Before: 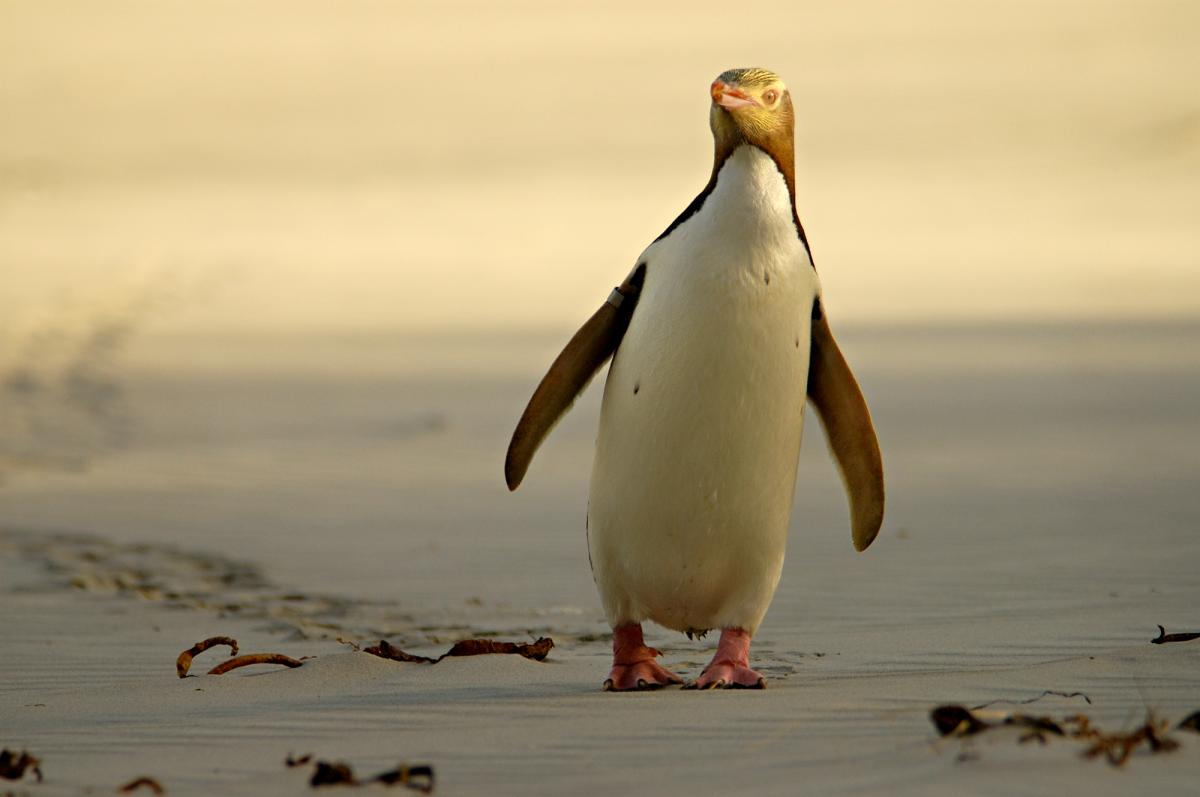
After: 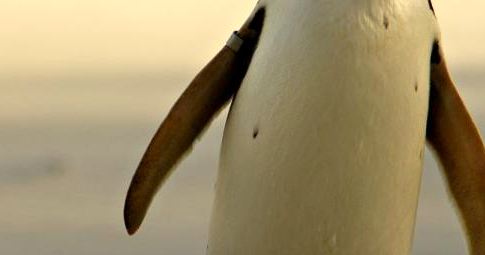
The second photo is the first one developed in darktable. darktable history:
crop: left 31.751%, top 32.172%, right 27.8%, bottom 35.83%
exposure: exposure 0.178 EV, compensate exposure bias true, compensate highlight preservation false
